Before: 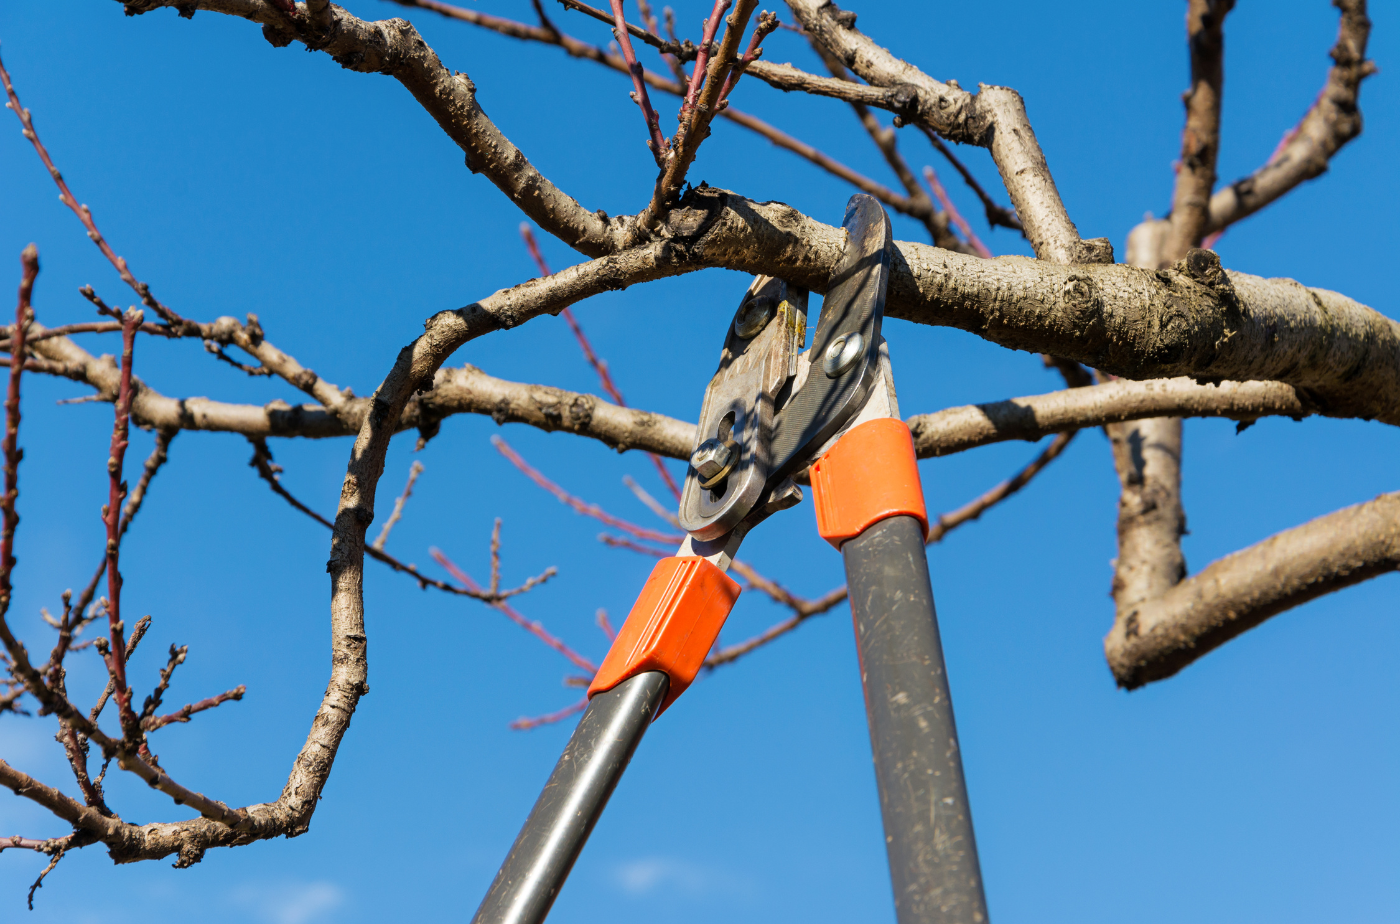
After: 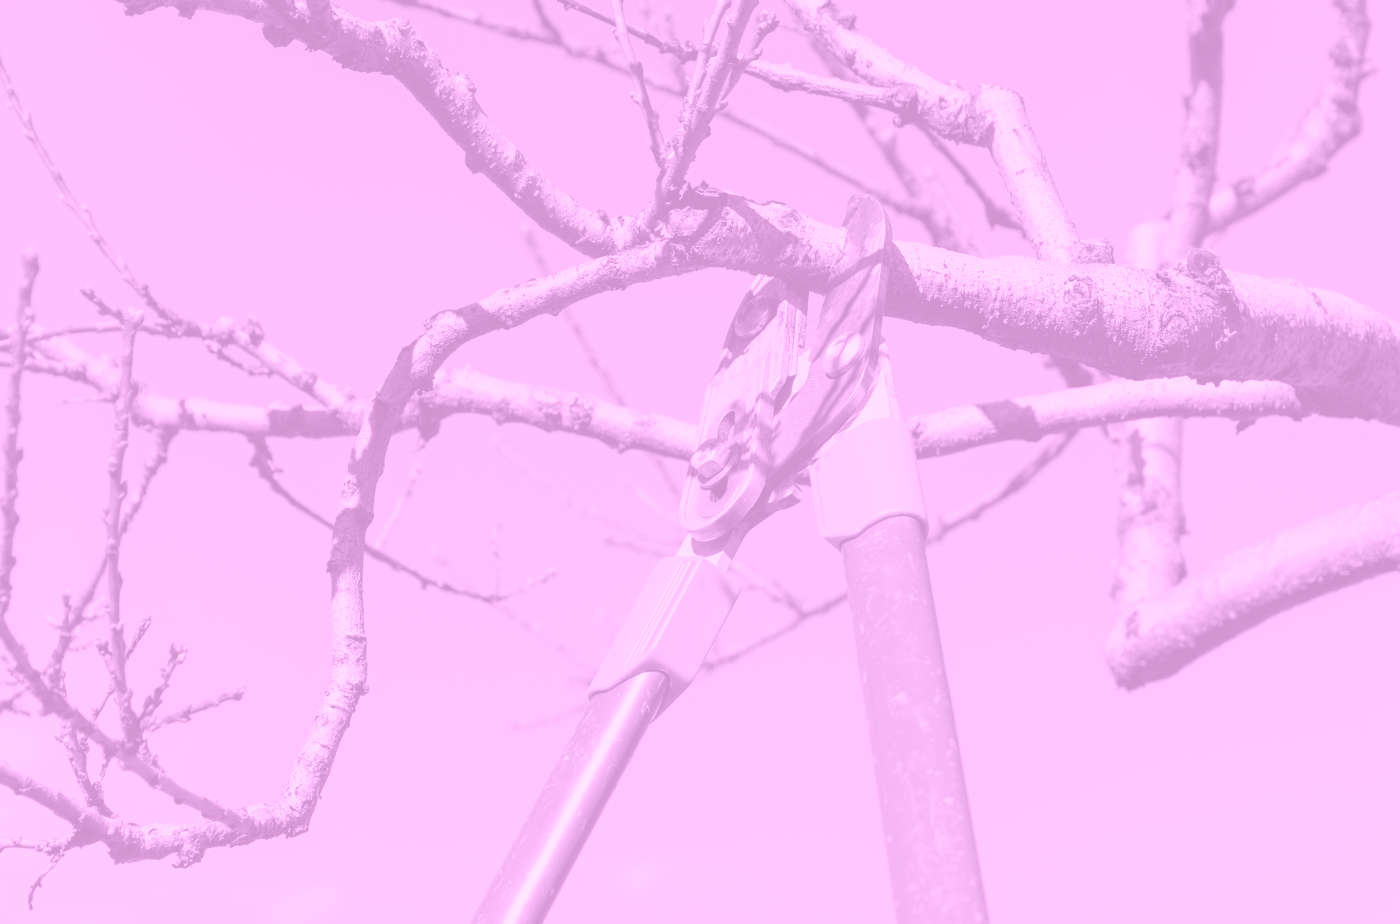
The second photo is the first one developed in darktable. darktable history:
colorize: hue 331.2°, saturation 75%, source mix 30.28%, lightness 70.52%, version 1
